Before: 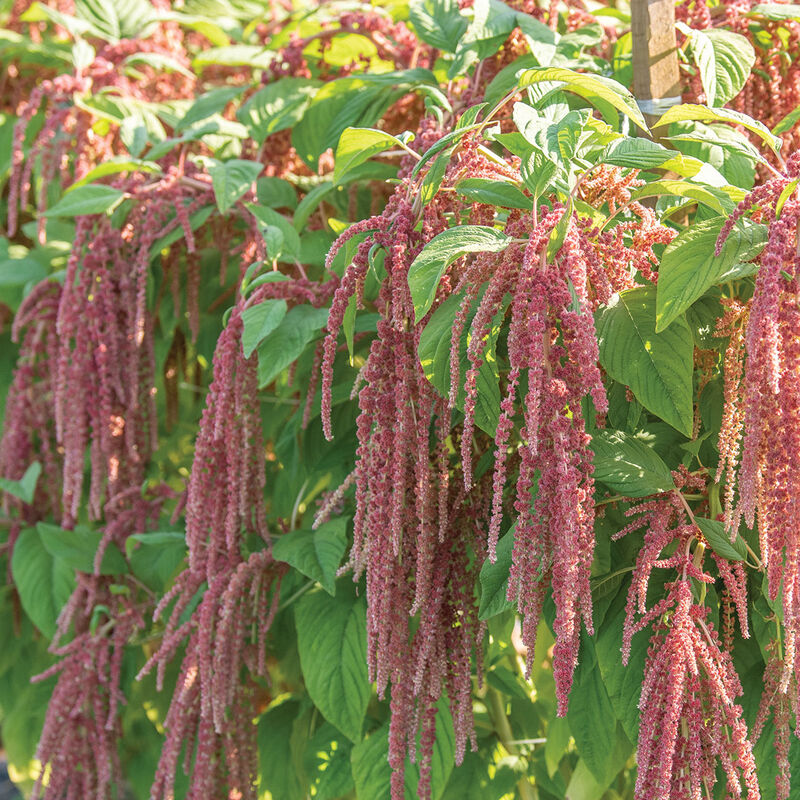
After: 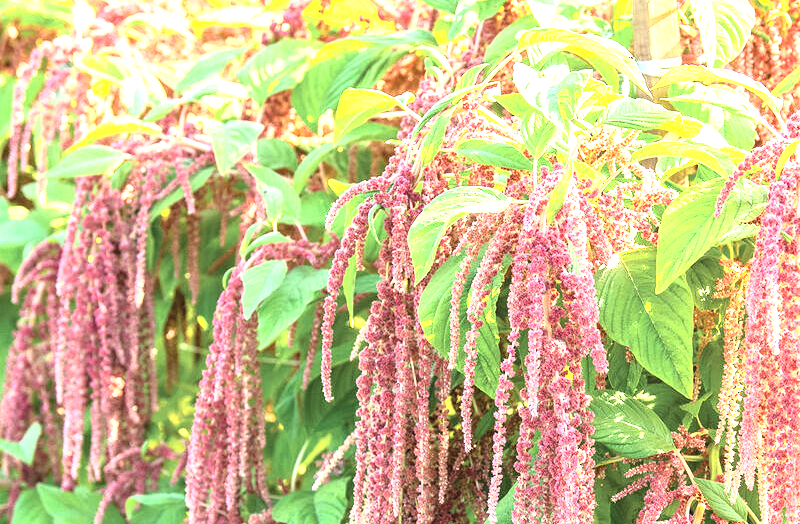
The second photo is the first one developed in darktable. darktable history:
base curve: curves: ch0 [(0, 0) (0.005, 0.002) (0.193, 0.295) (0.399, 0.664) (0.75, 0.928) (1, 1)]
crop and rotate: top 4.958%, bottom 29.433%
levels: levels [0.055, 0.477, 0.9]
exposure: black level correction 0, exposure 0.698 EV, compensate highlight preservation false
